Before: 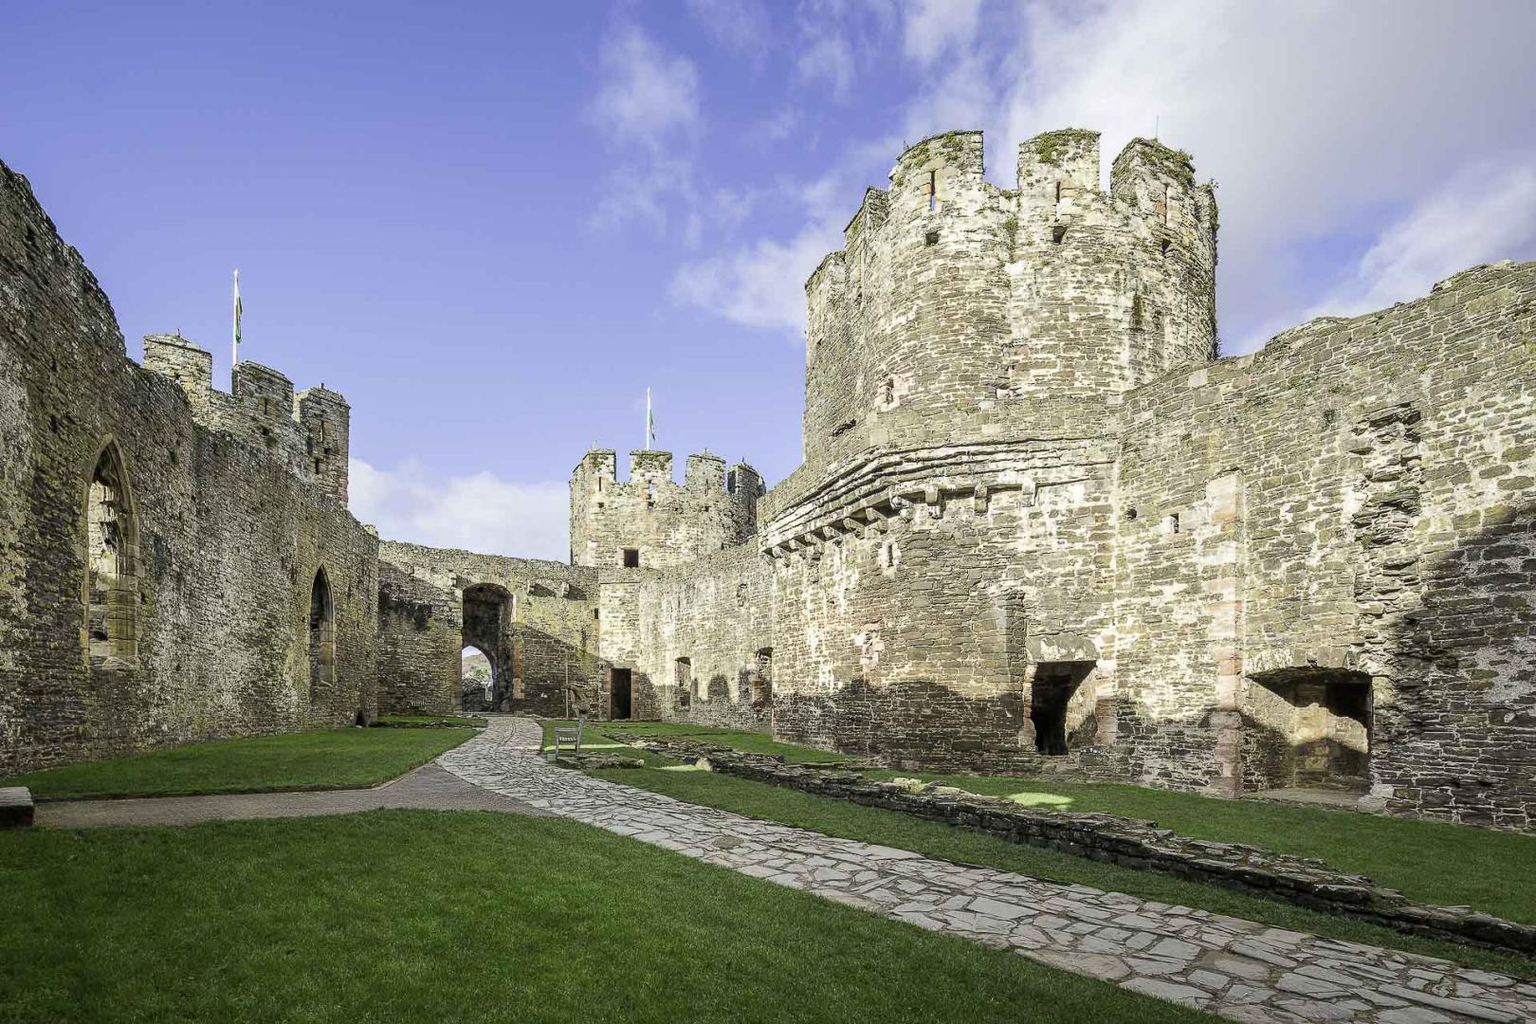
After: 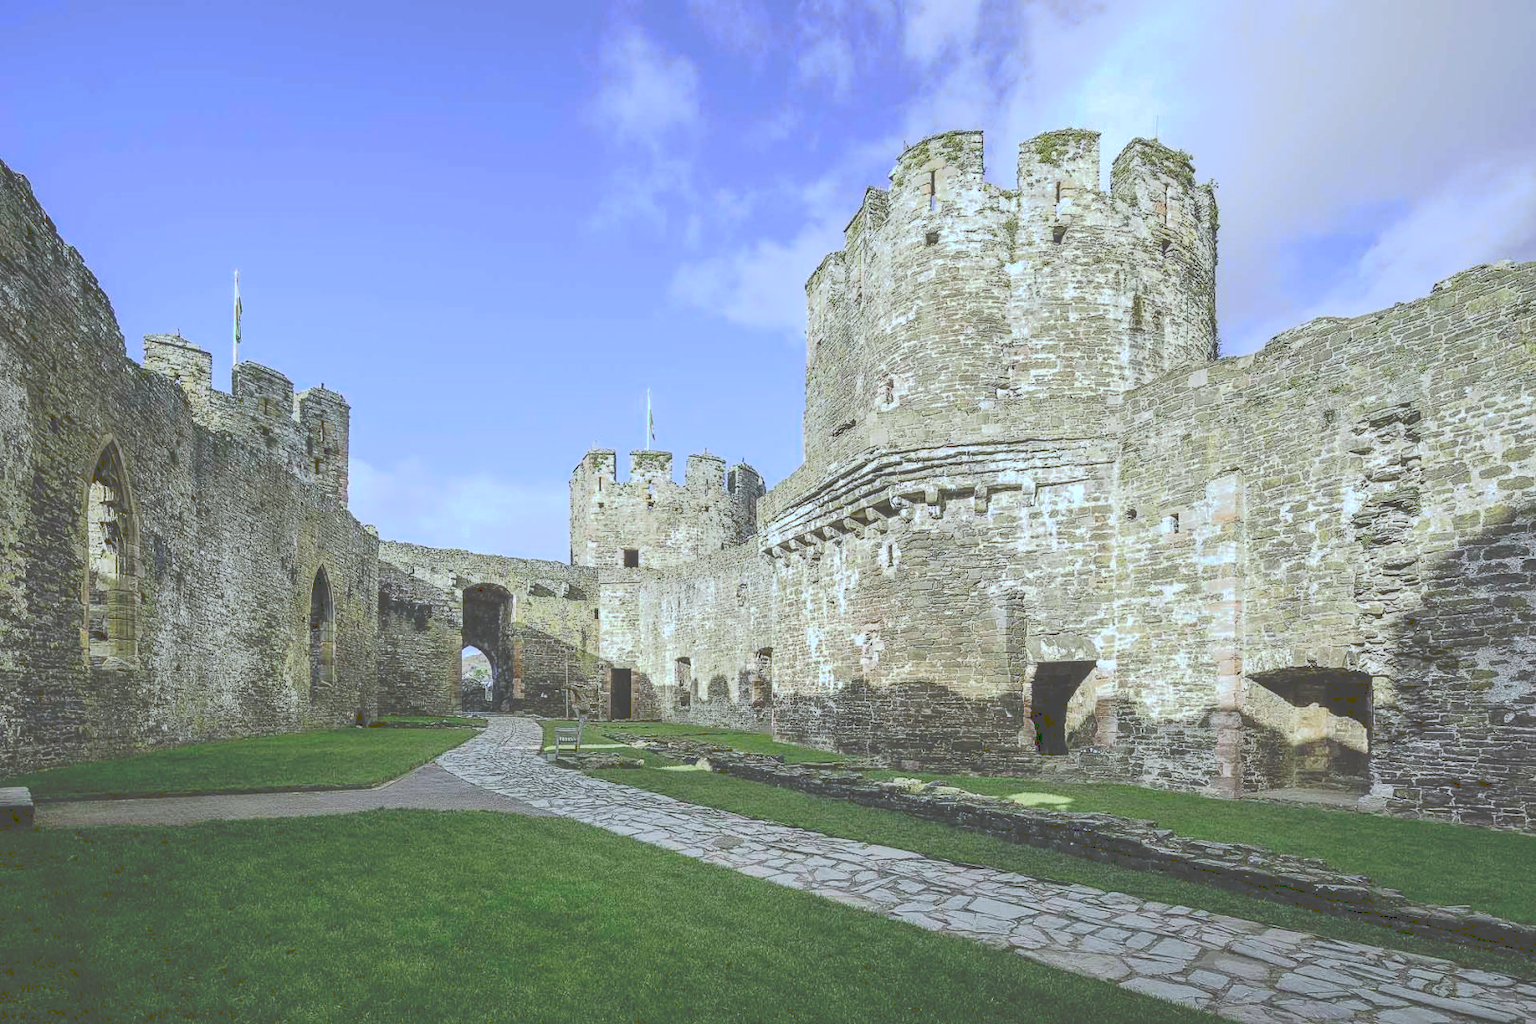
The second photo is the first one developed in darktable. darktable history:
color calibration: x 0.369, y 0.382, temperature 4317.49 K
tone curve: curves: ch0 [(0, 0) (0.003, 0.278) (0.011, 0.282) (0.025, 0.282) (0.044, 0.29) (0.069, 0.295) (0.1, 0.306) (0.136, 0.316) (0.177, 0.33) (0.224, 0.358) (0.277, 0.403) (0.335, 0.451) (0.399, 0.505) (0.468, 0.558) (0.543, 0.611) (0.623, 0.679) (0.709, 0.751) (0.801, 0.815) (0.898, 0.863) (1, 1)], preserve colors none
contrast brightness saturation: brightness -0.017, saturation 0.356
